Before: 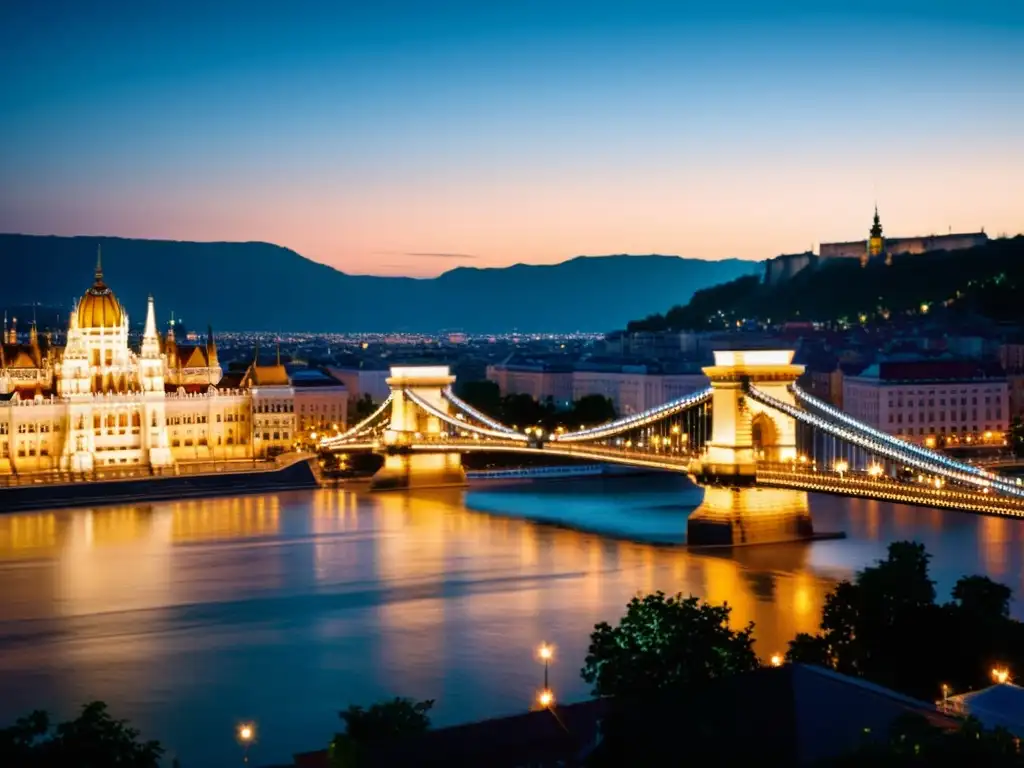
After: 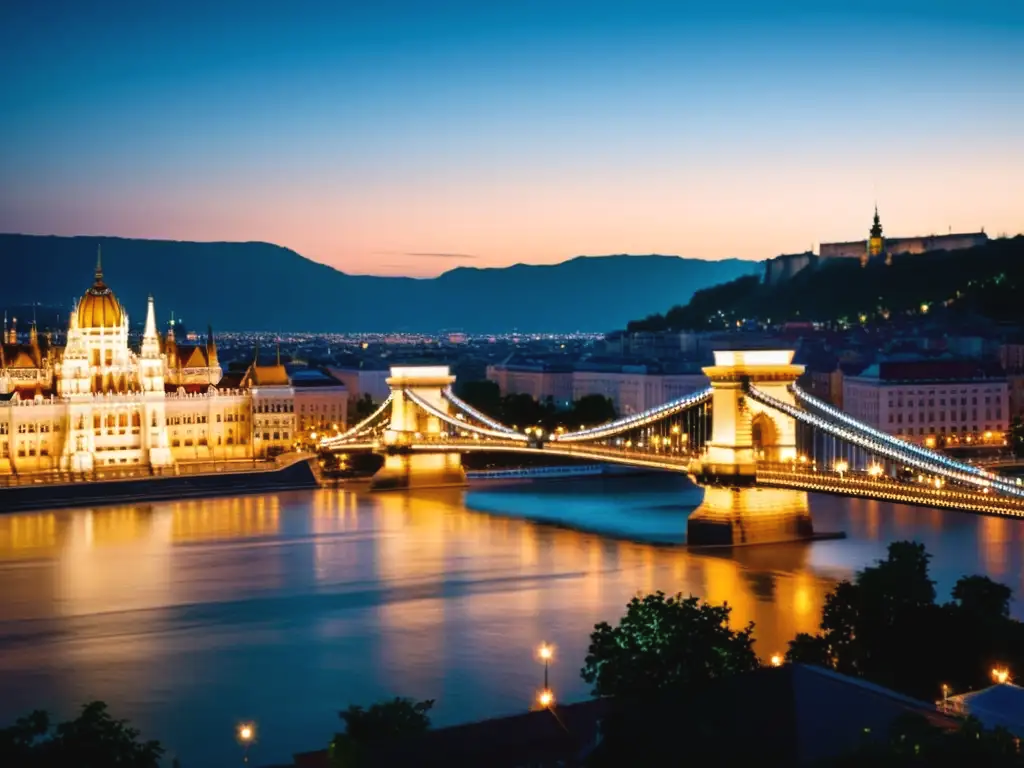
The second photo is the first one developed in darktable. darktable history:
exposure: black level correction -0.003, exposure 0.043 EV, compensate highlight preservation false
